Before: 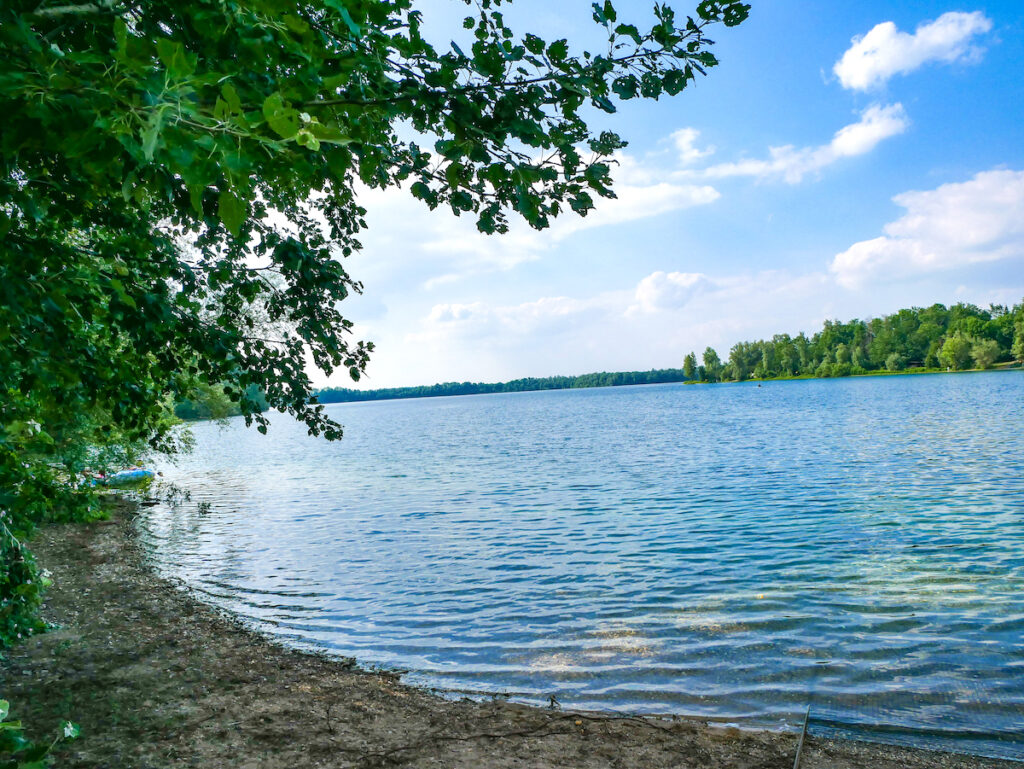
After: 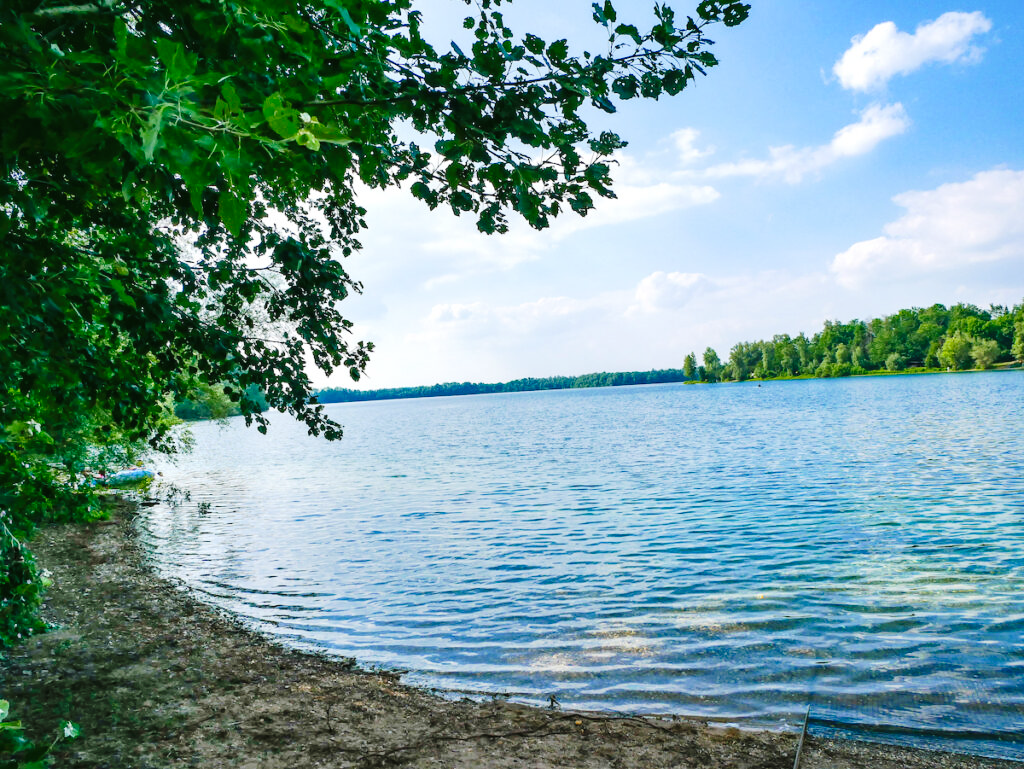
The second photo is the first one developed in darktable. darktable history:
tone curve: curves: ch0 [(0, 0) (0.003, 0.008) (0.011, 0.017) (0.025, 0.027) (0.044, 0.043) (0.069, 0.059) (0.1, 0.086) (0.136, 0.112) (0.177, 0.152) (0.224, 0.203) (0.277, 0.277) (0.335, 0.346) (0.399, 0.439) (0.468, 0.527) (0.543, 0.613) (0.623, 0.693) (0.709, 0.787) (0.801, 0.863) (0.898, 0.927) (1, 1)], preserve colors none
